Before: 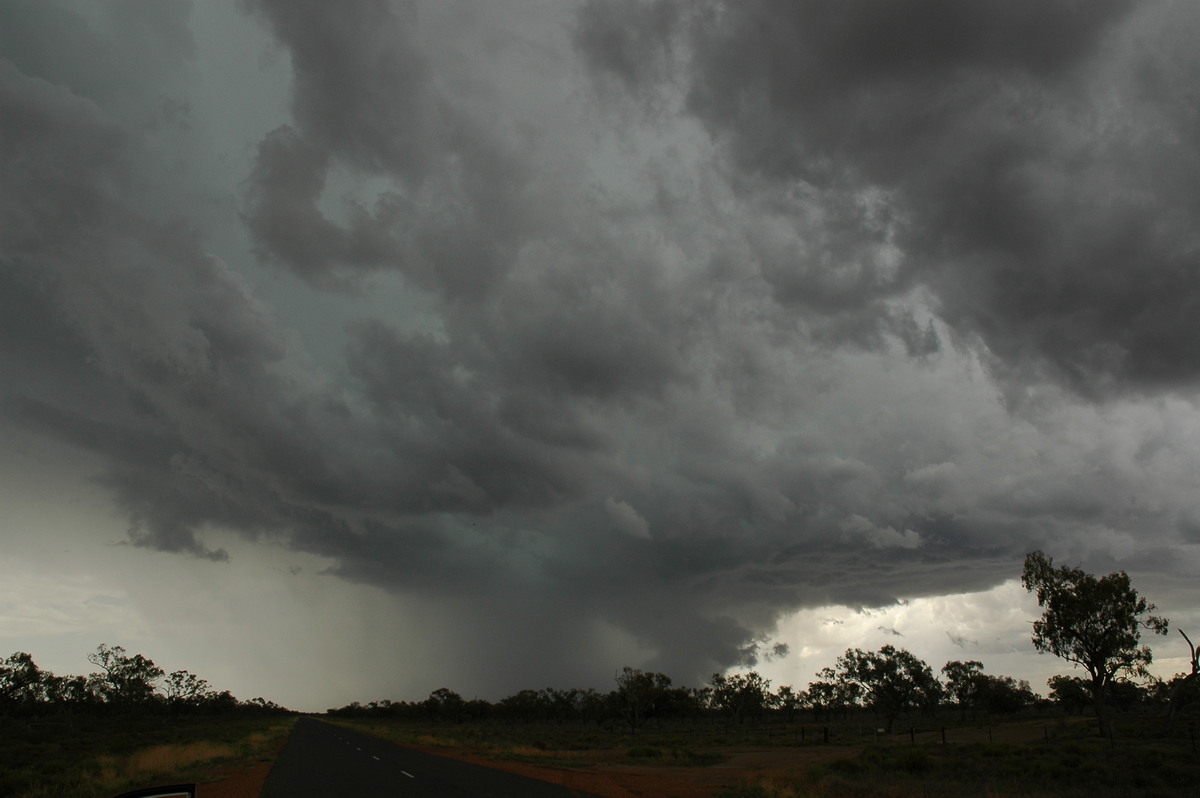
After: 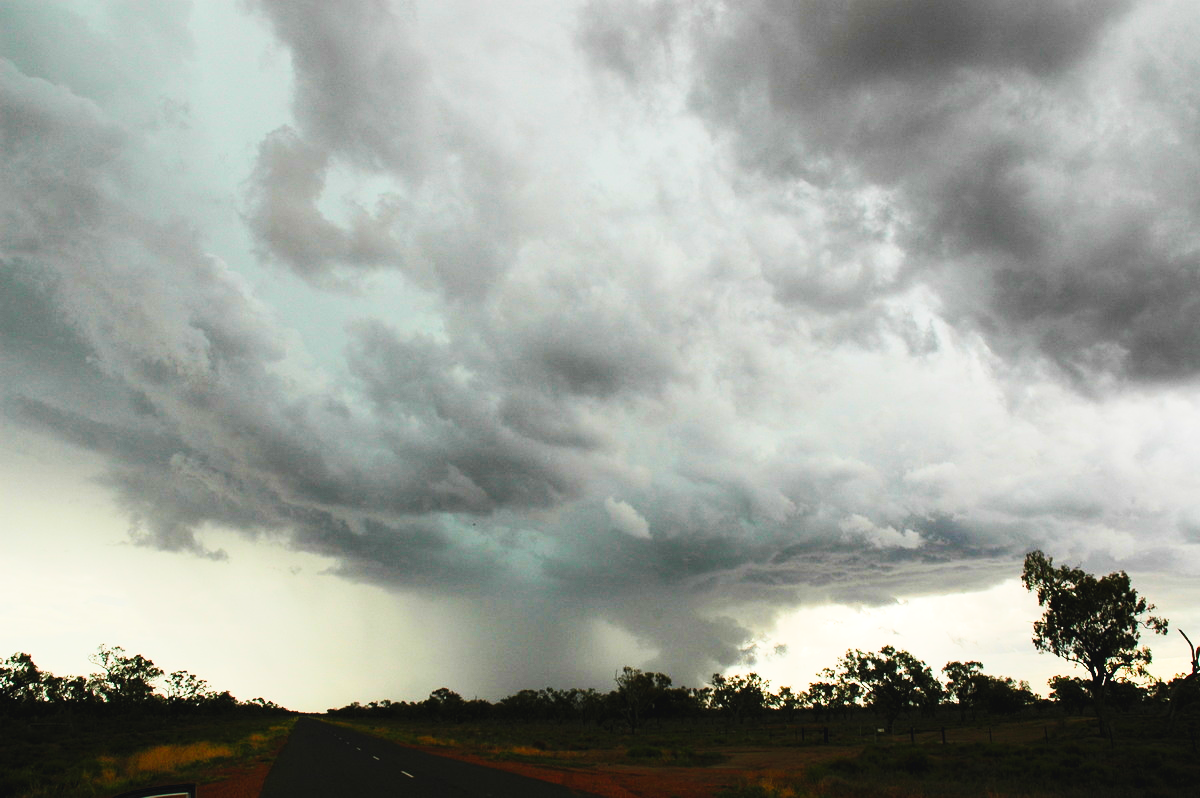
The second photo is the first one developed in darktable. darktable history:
contrast brightness saturation: contrast 0.24, brightness 0.26, saturation 0.39
base curve: curves: ch0 [(0, 0.003) (0.001, 0.002) (0.006, 0.004) (0.02, 0.022) (0.048, 0.086) (0.094, 0.234) (0.162, 0.431) (0.258, 0.629) (0.385, 0.8) (0.548, 0.918) (0.751, 0.988) (1, 1)], preserve colors none
